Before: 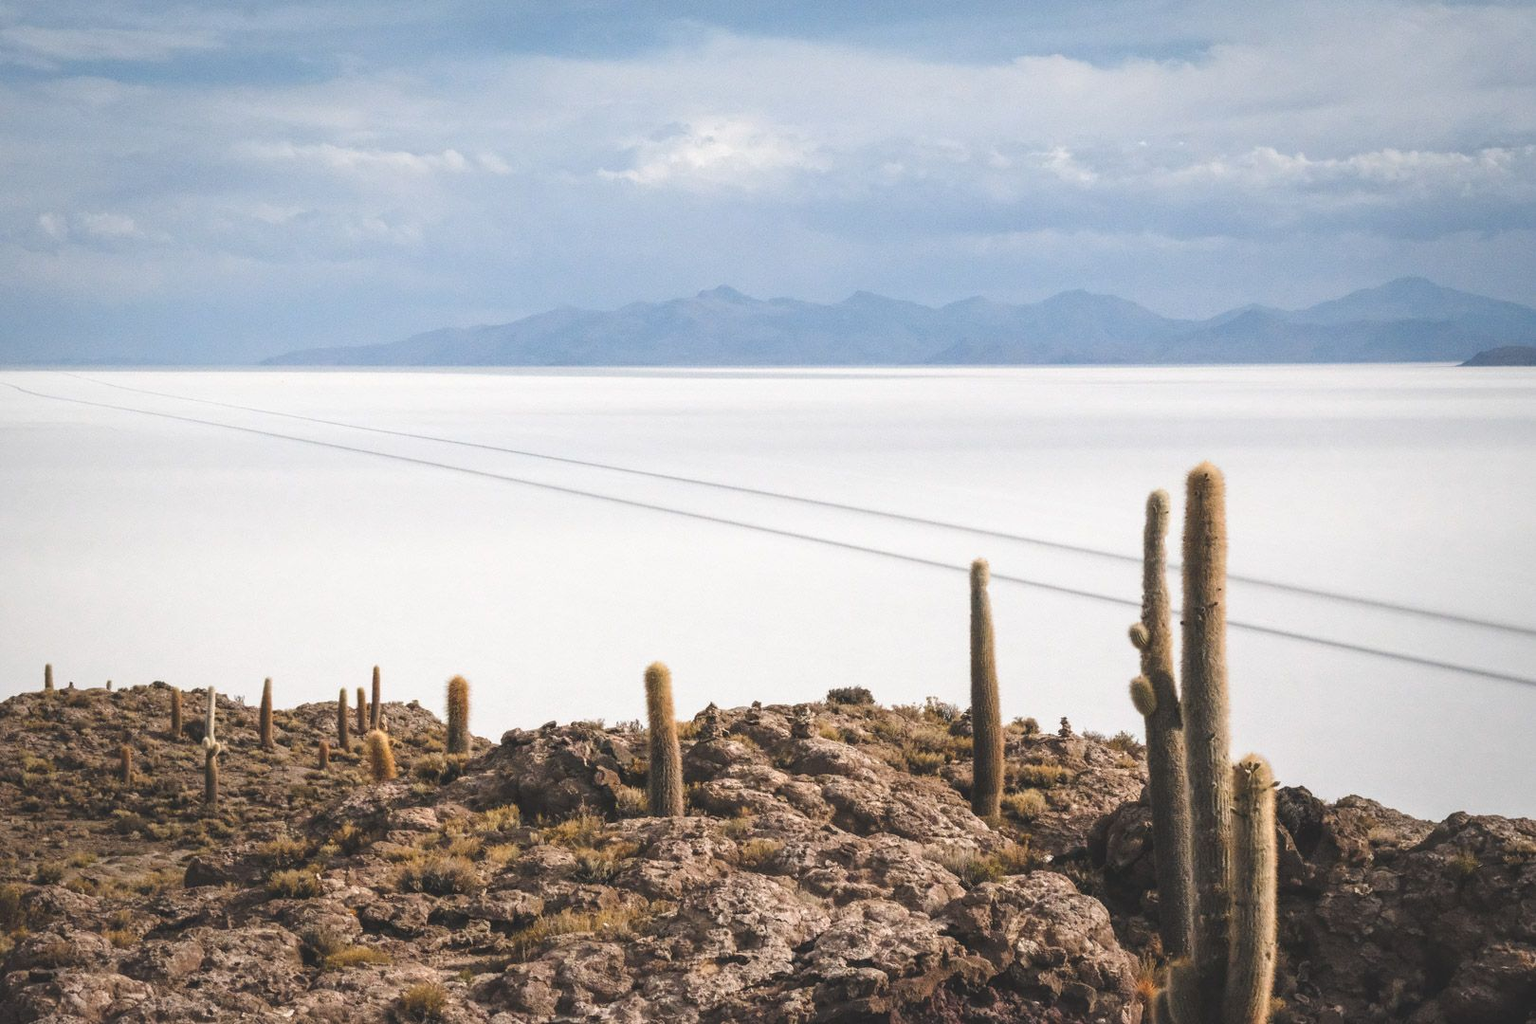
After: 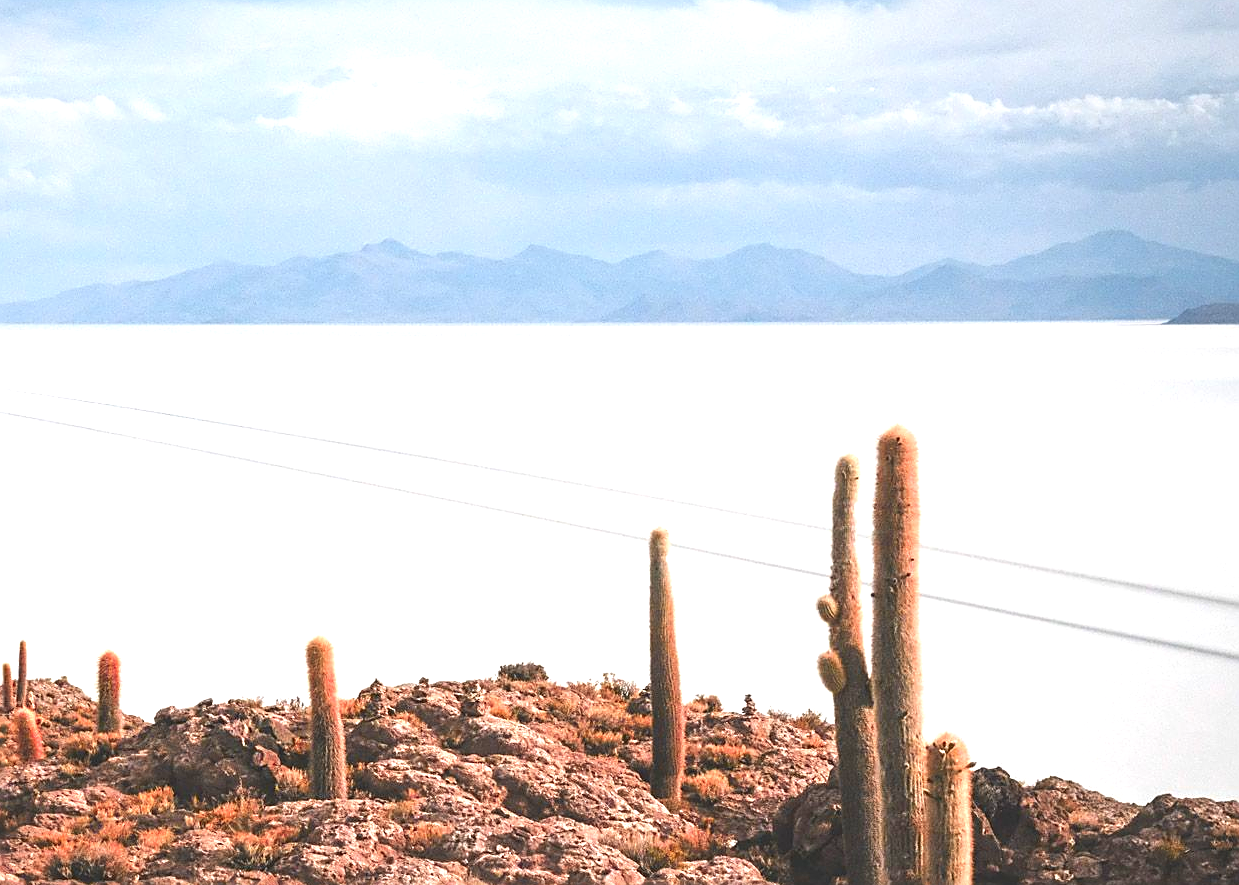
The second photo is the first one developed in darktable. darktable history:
exposure: black level correction 0, exposure 0.7 EV, compensate exposure bias true, compensate highlight preservation false
sharpen: amount 0.6
color zones: curves: ch1 [(0.24, 0.634) (0.75, 0.5)]; ch2 [(0.253, 0.437) (0.745, 0.491)], mix 102.12%
crop: left 23.095%, top 5.827%, bottom 11.854%
